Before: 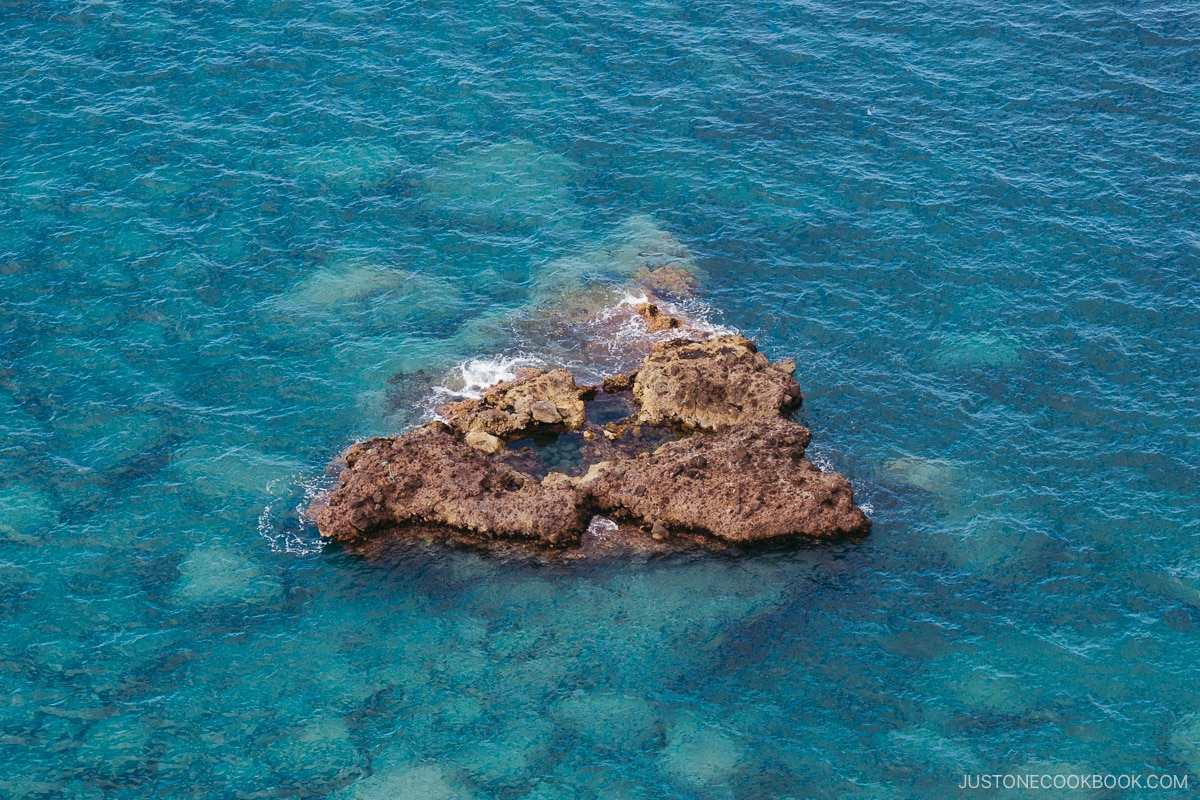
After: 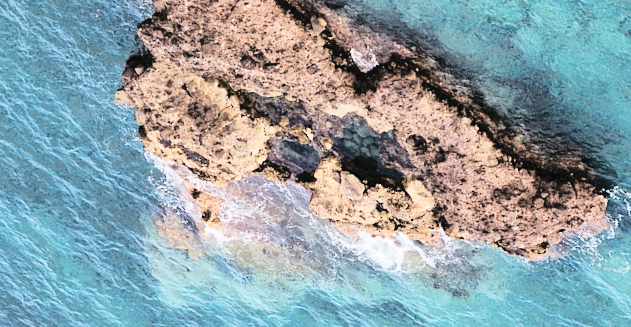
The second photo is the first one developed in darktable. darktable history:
crop and rotate: angle 148.11°, left 9.132%, top 15.608%, right 4.534%, bottom 17.18%
color balance rgb: perceptual saturation grading › global saturation 19.343%, global vibrance 14.404%
contrast brightness saturation: brightness 0.182, saturation -0.516
tone curve: curves: ch0 [(0, 0) (0.179, 0.073) (0.265, 0.147) (0.463, 0.553) (0.51, 0.635) (0.716, 0.863) (1, 0.997)], color space Lab, linked channels, preserve colors none
velvia: on, module defaults
local contrast: mode bilateral grid, contrast 9, coarseness 26, detail 115%, midtone range 0.2
